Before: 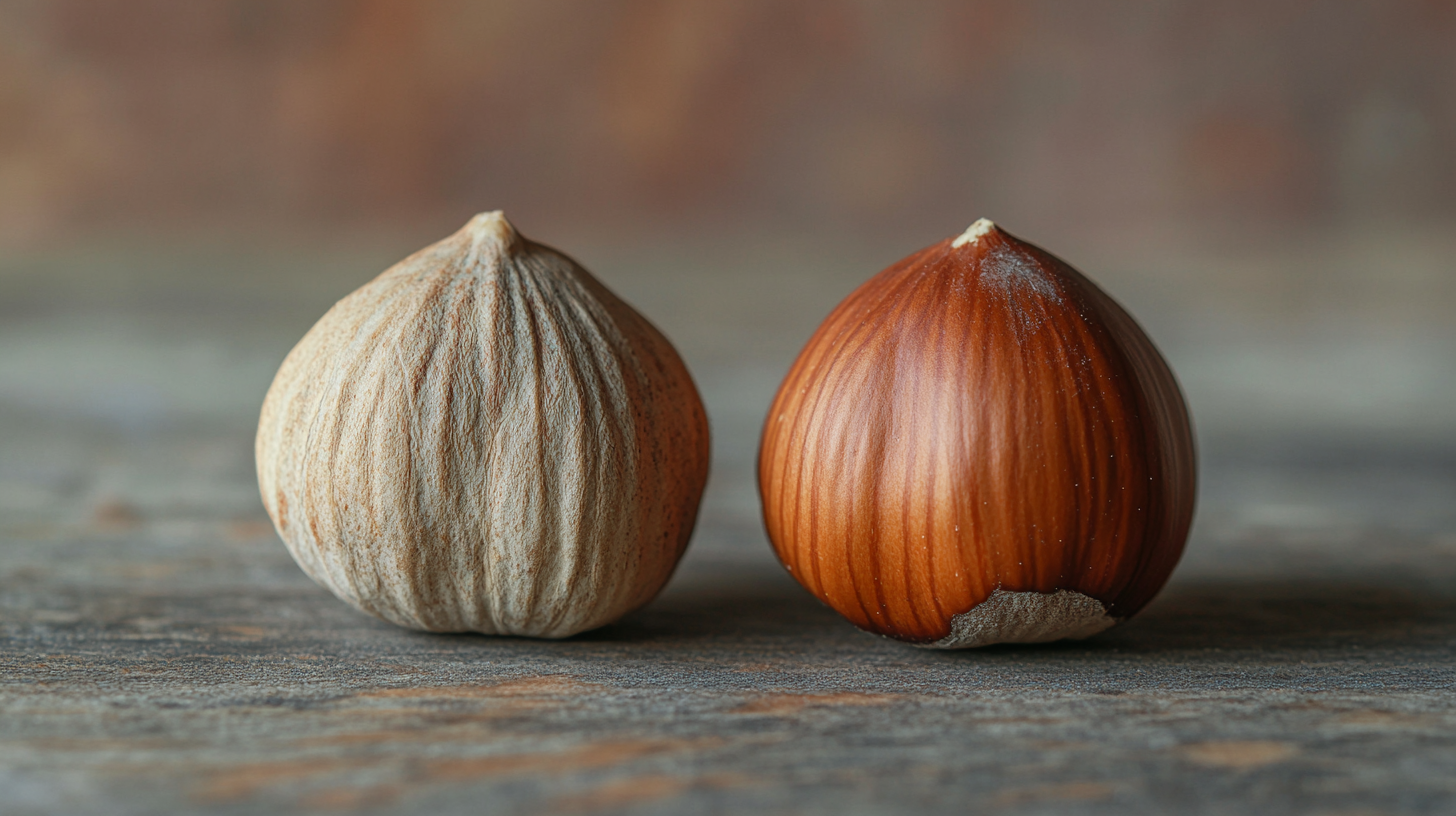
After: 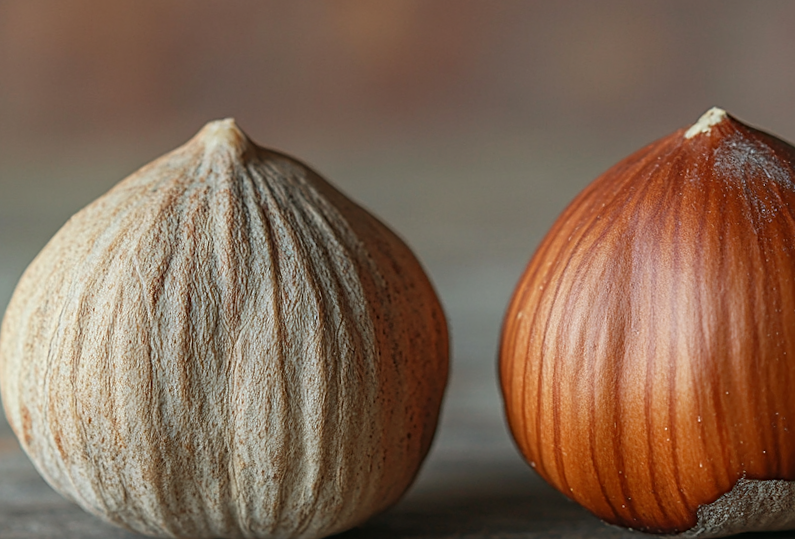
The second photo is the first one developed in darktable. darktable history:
rotate and perspective: rotation -2.12°, lens shift (vertical) 0.009, lens shift (horizontal) -0.008, automatic cropping original format, crop left 0.036, crop right 0.964, crop top 0.05, crop bottom 0.959
sharpen: on, module defaults
crop: left 16.202%, top 11.208%, right 26.045%, bottom 20.557%
